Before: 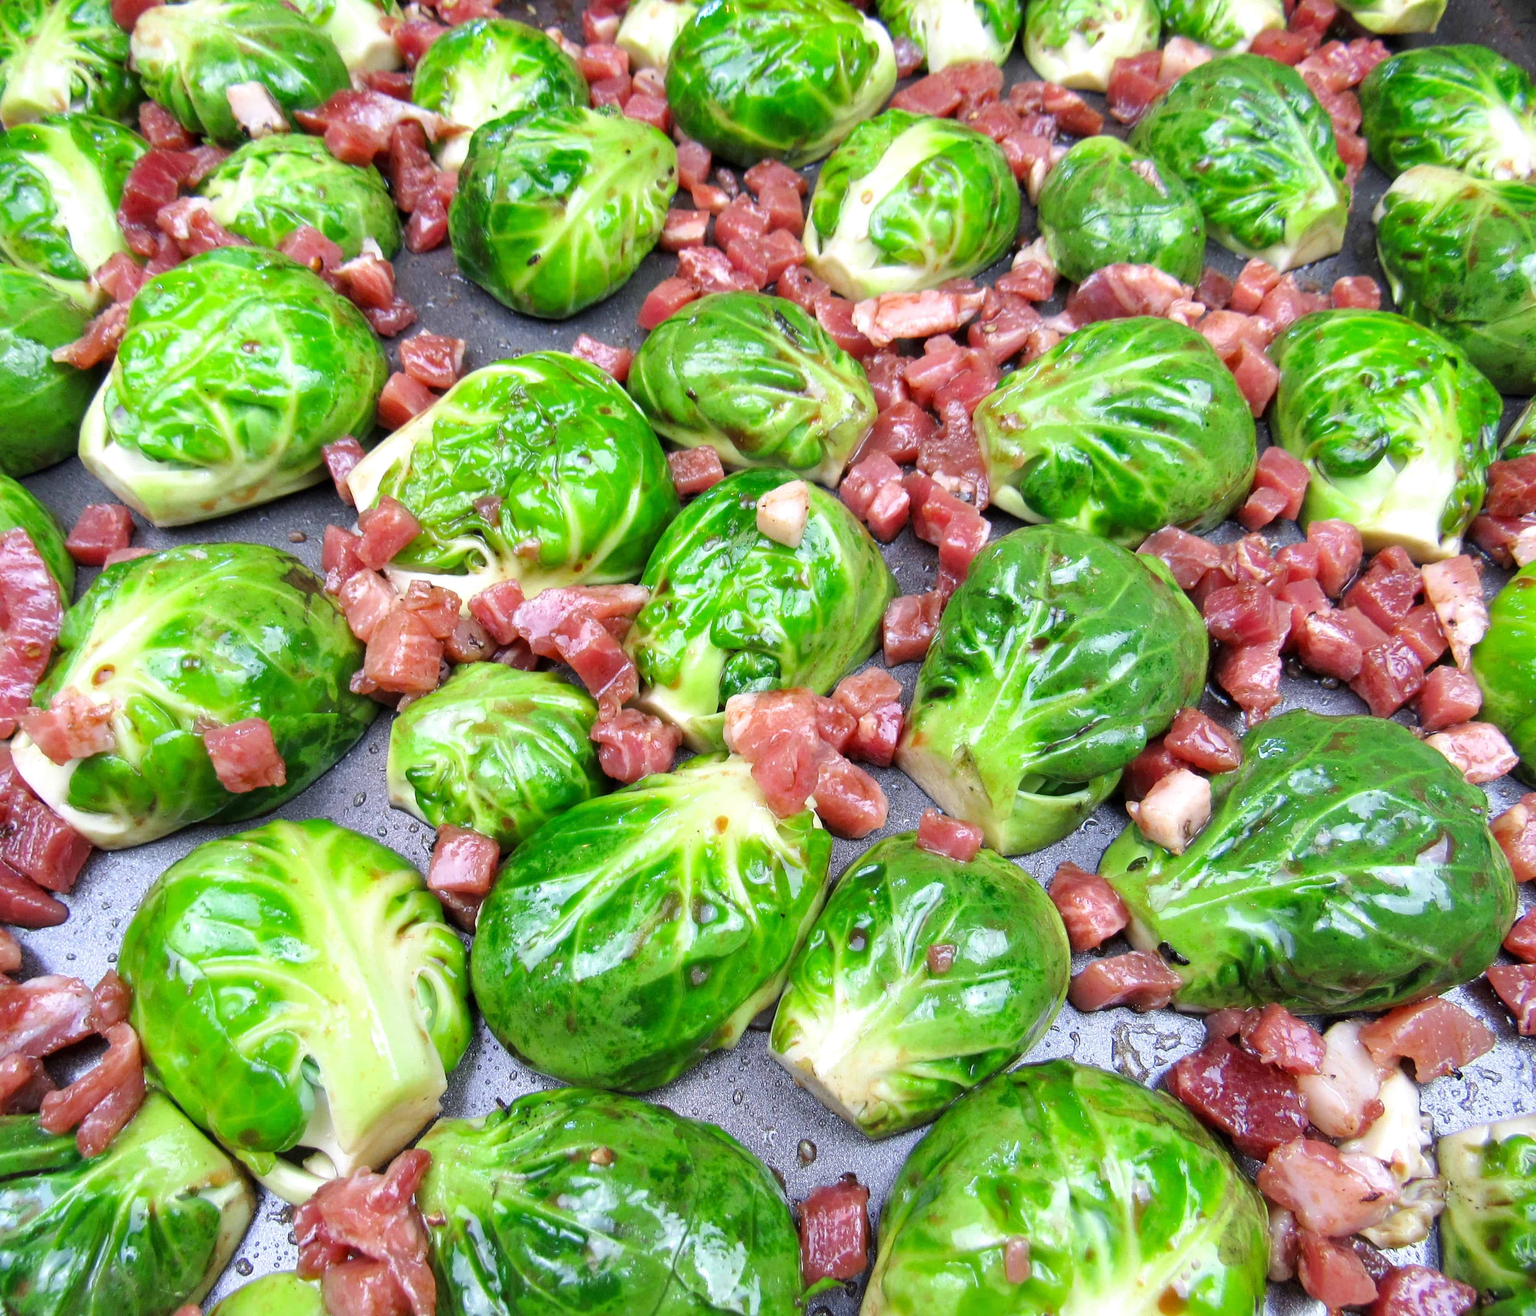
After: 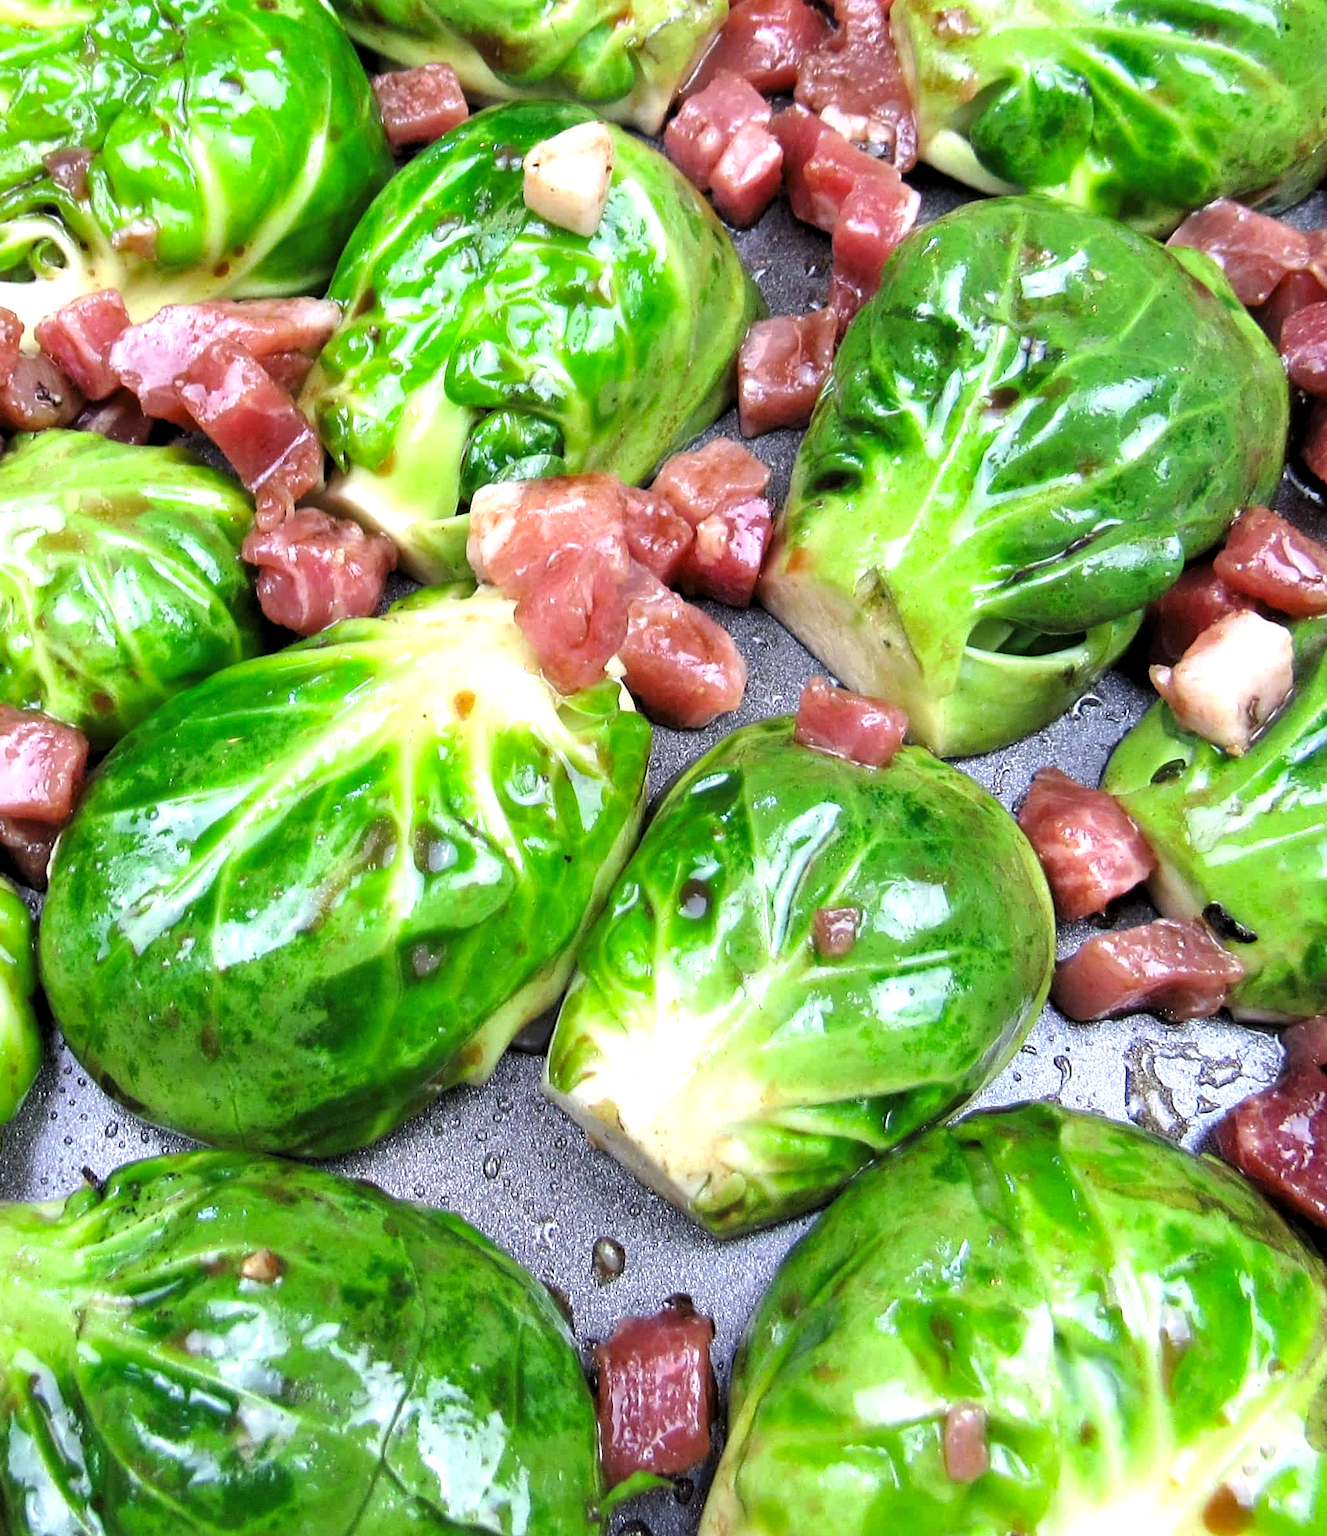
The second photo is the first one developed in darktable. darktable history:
crop and rotate: left 29.145%, top 31.066%, right 19.834%
levels: levels [0.052, 0.496, 0.908]
